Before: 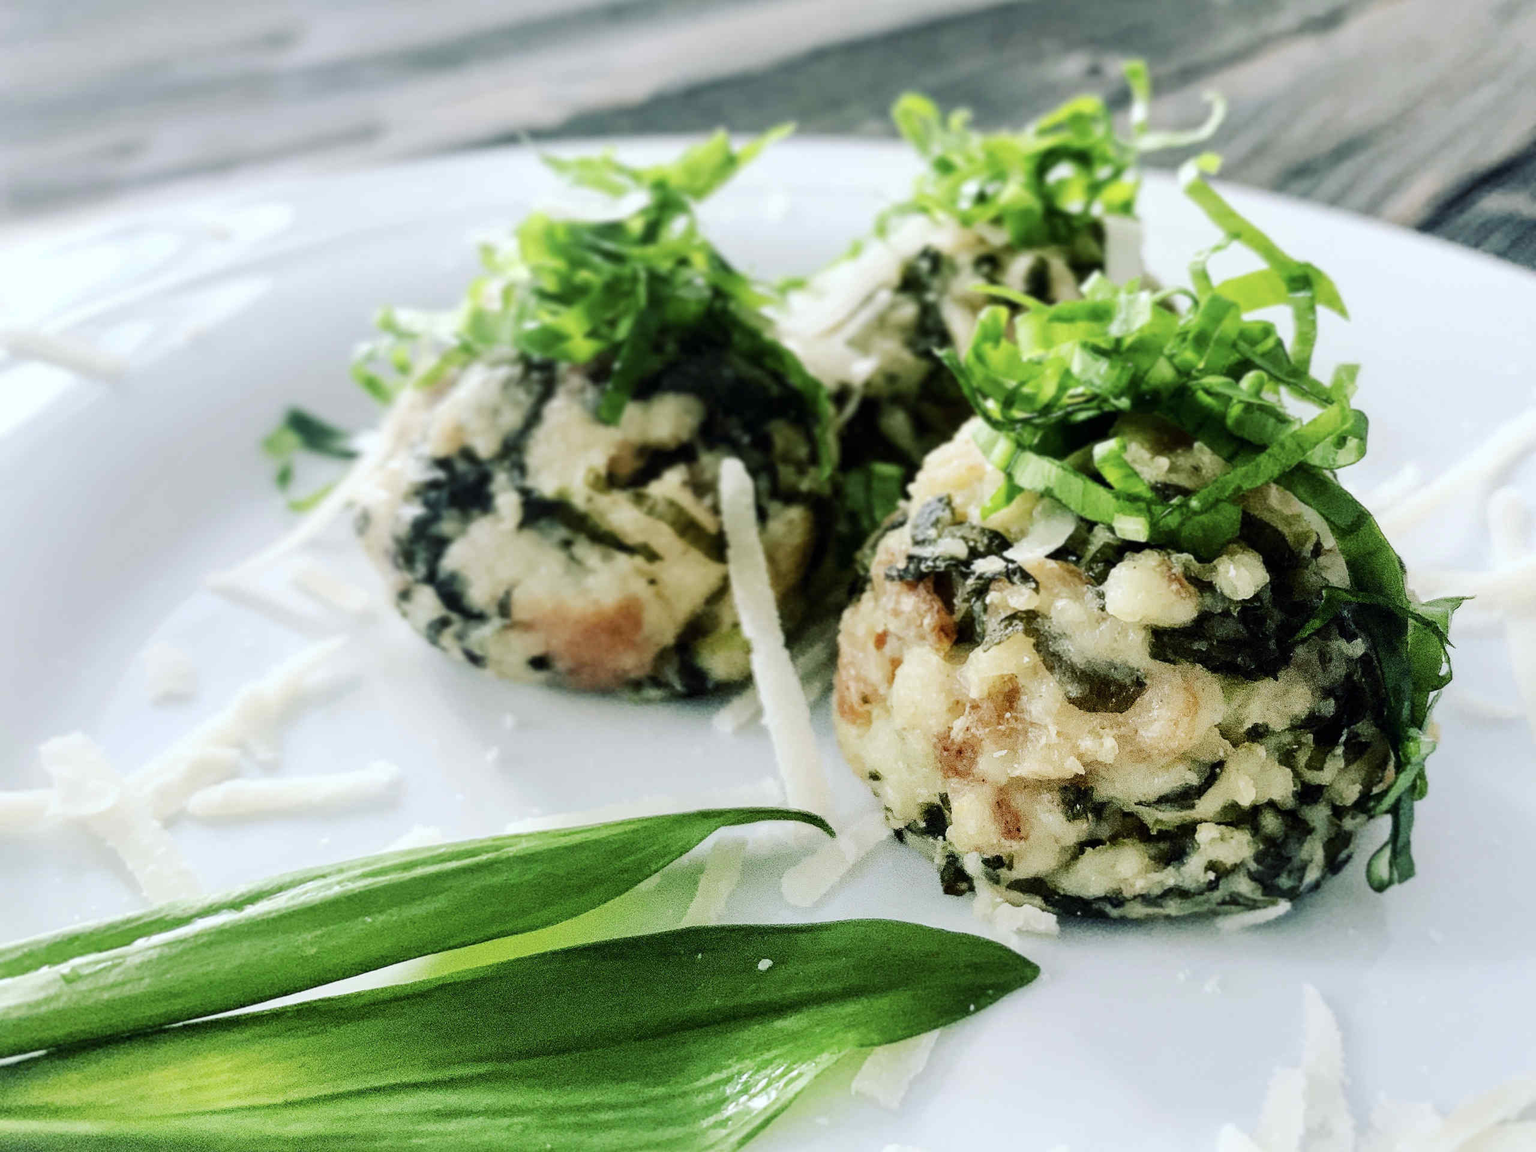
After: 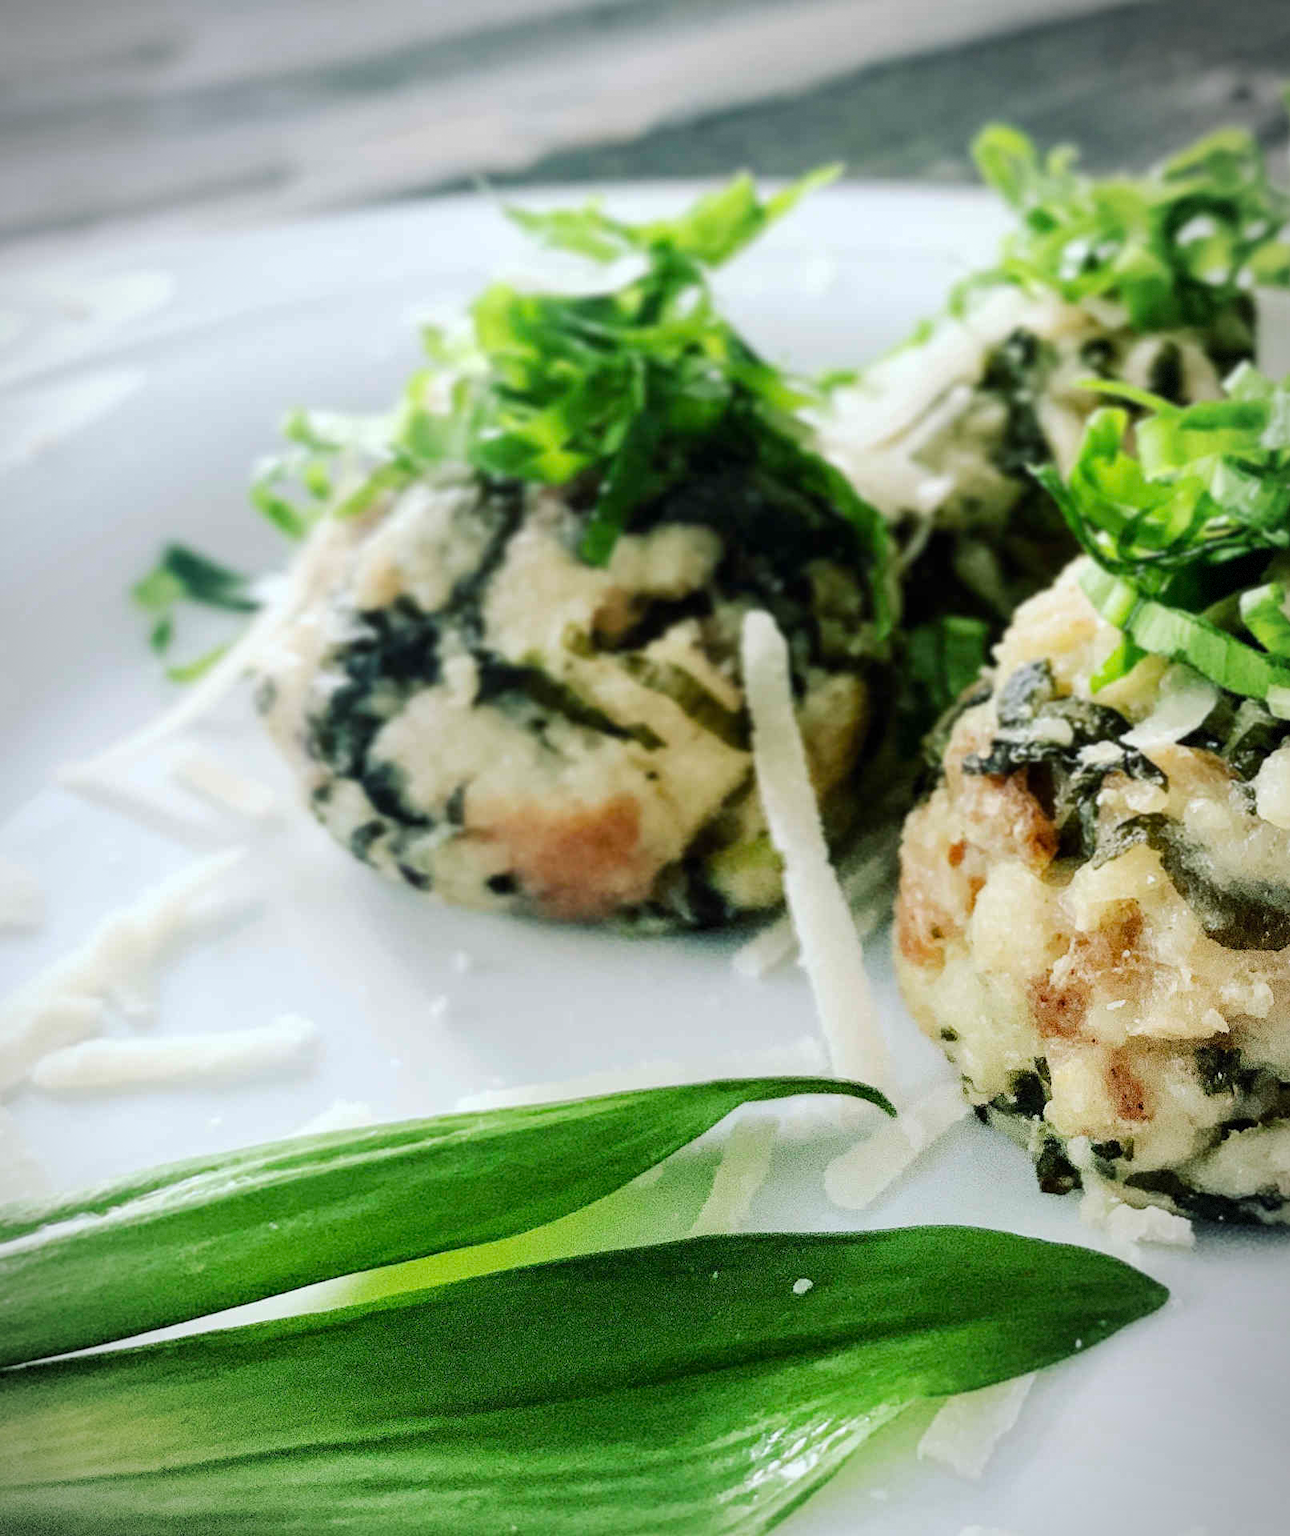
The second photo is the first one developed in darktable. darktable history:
crop: left 10.651%, right 26.338%
vignetting: fall-off radius 69.85%, center (-0.012, 0), automatic ratio true, dithering 8-bit output
